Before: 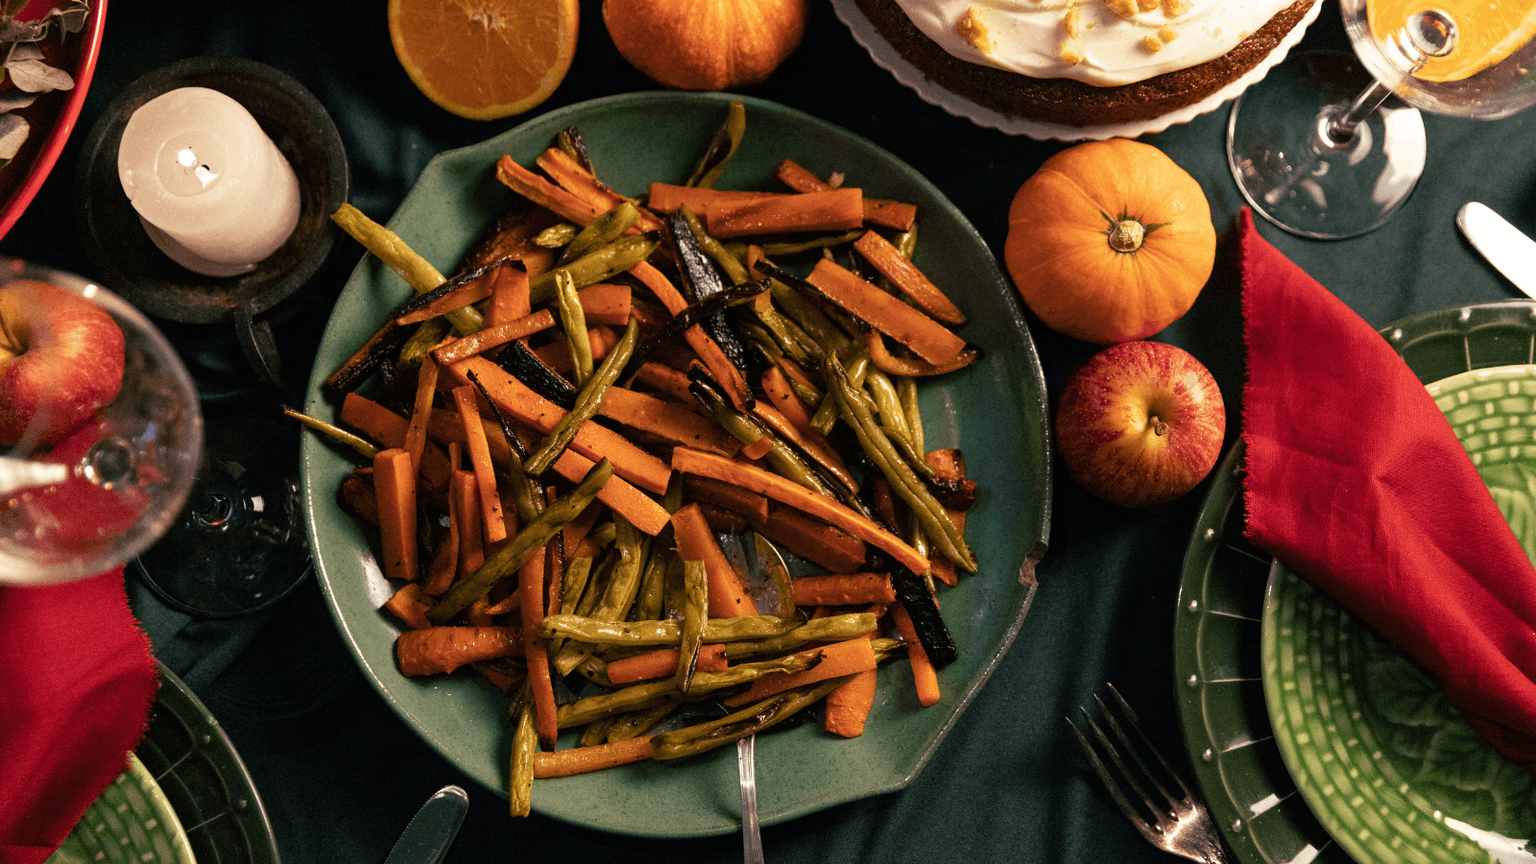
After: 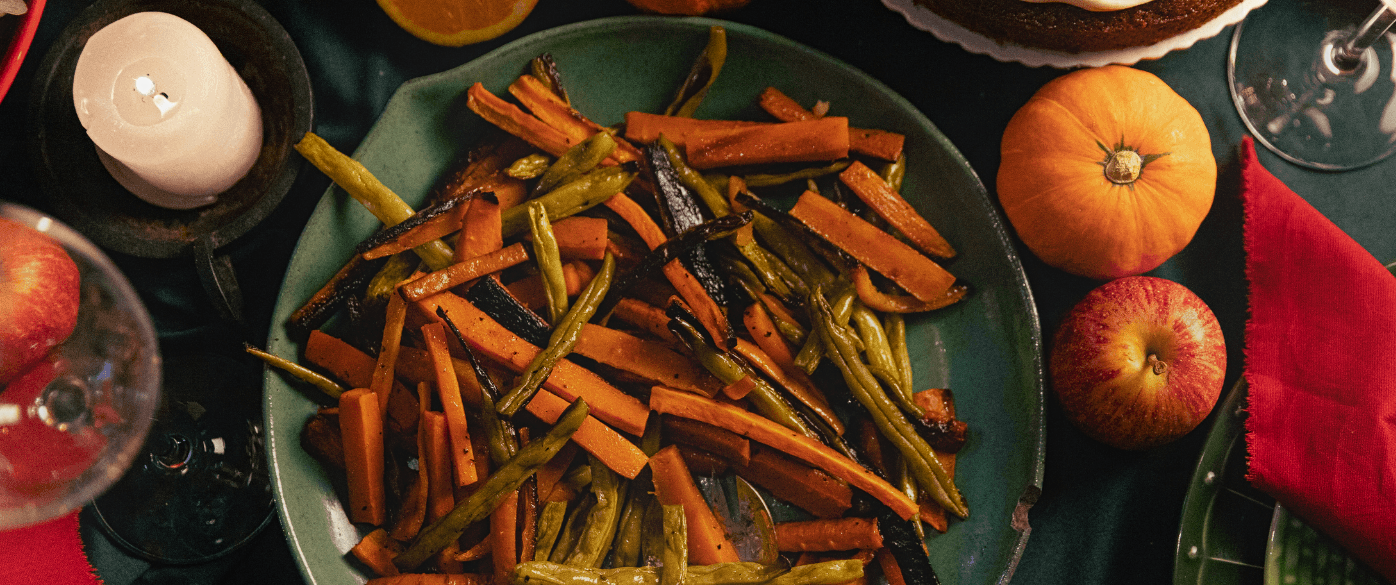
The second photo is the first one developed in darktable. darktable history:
crop: left 3.131%, top 8.869%, right 9.611%, bottom 26.051%
contrast equalizer: y [[0.439, 0.44, 0.442, 0.457, 0.493, 0.498], [0.5 ×6], [0.5 ×6], [0 ×6], [0 ×6]]
